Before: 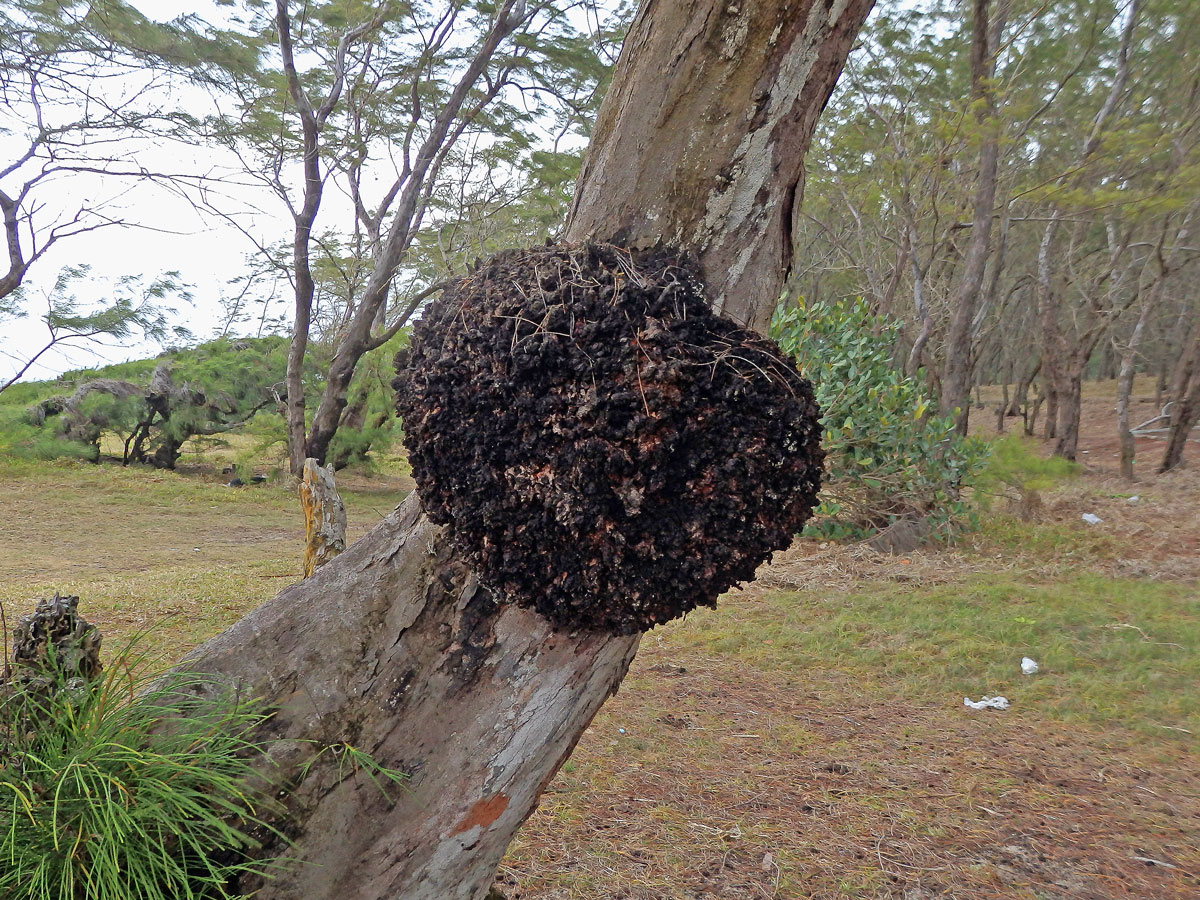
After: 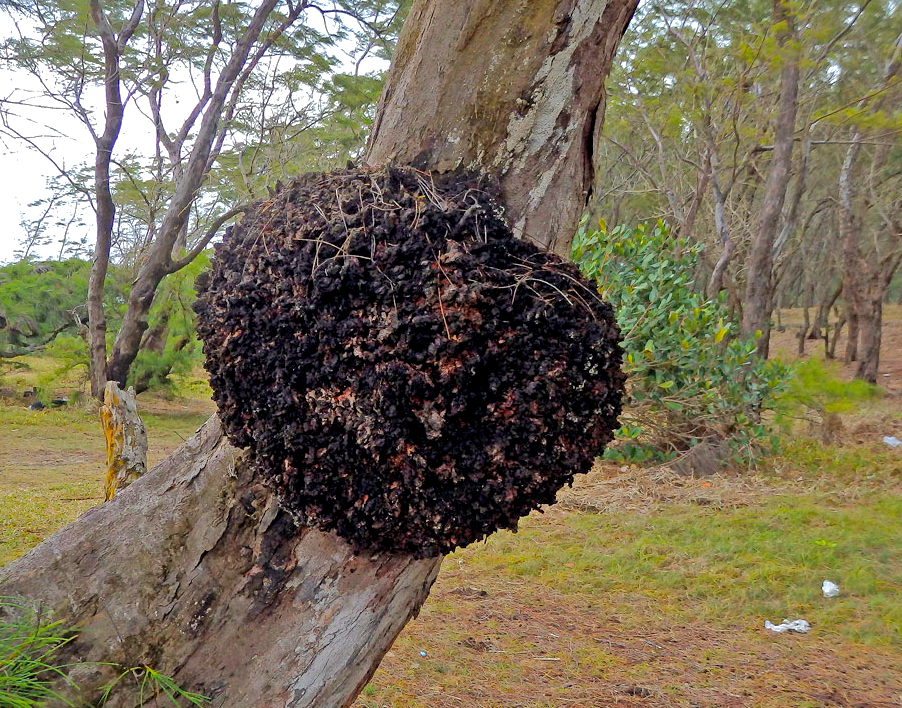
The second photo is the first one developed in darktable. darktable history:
crop: left 16.65%, top 8.609%, right 8.15%, bottom 12.634%
shadows and highlights: shadows 39.48, highlights -60.07
color balance rgb: global offset › luminance -0.512%, linear chroma grading › global chroma 0.494%, perceptual saturation grading › global saturation 25.2%, perceptual brilliance grading › highlights 5.853%, perceptual brilliance grading › mid-tones 16.675%, perceptual brilliance grading › shadows -5.182%, global vibrance 20%
